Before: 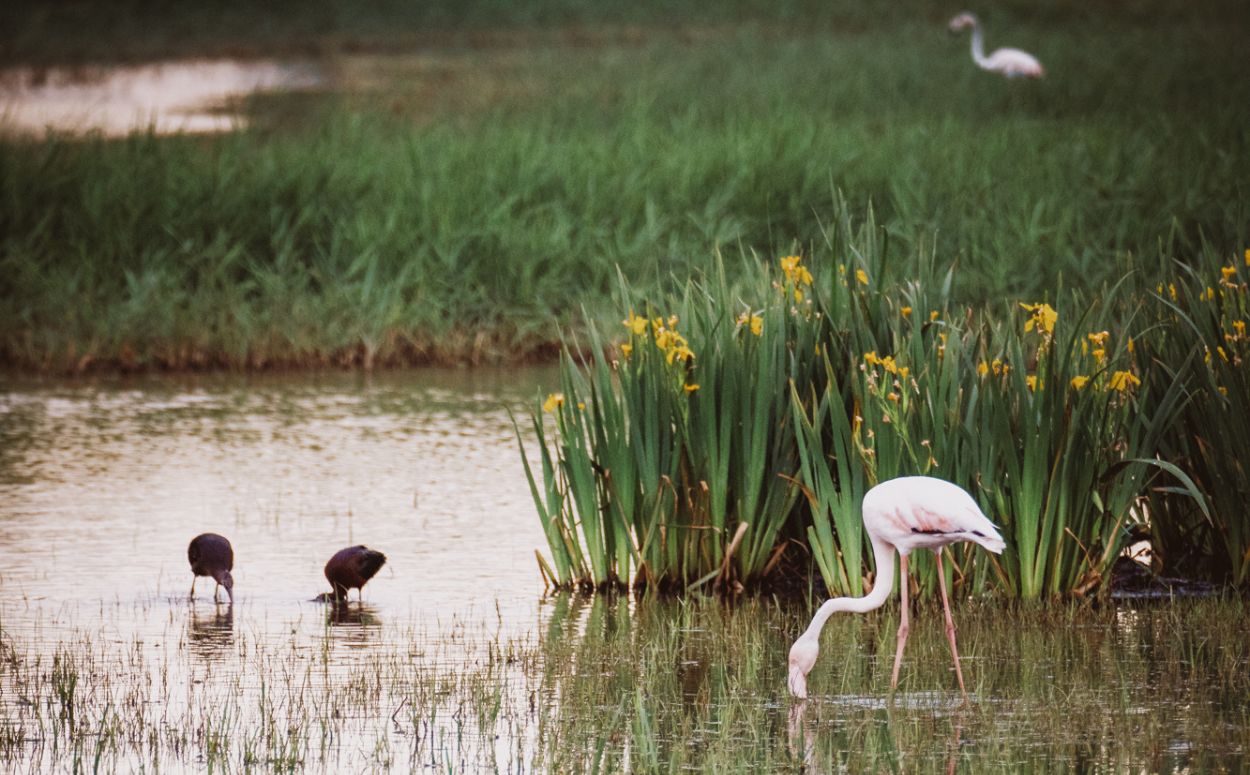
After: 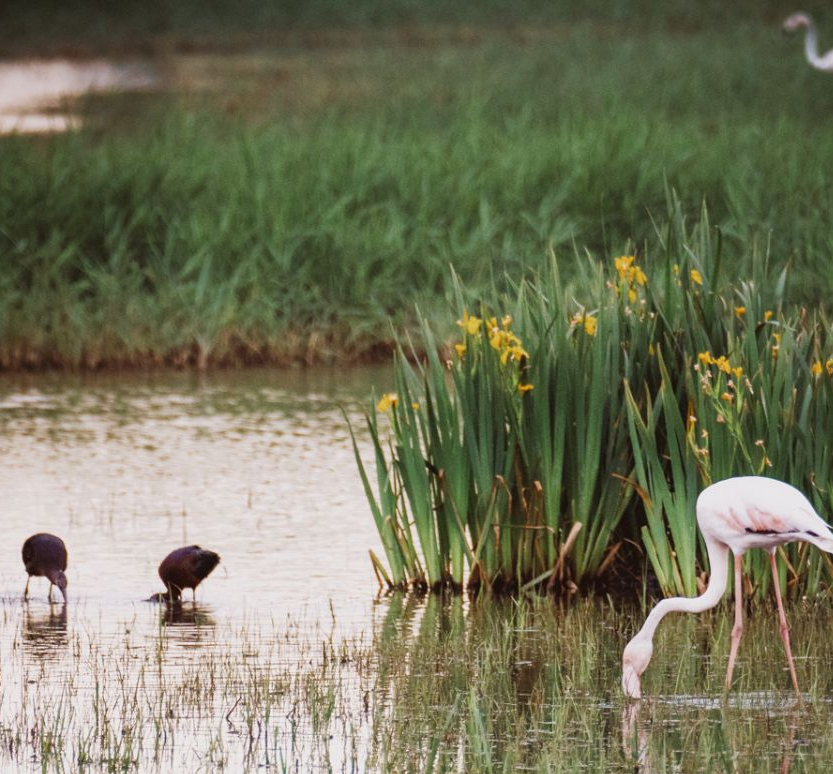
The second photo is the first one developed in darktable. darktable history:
crop and rotate: left 13.354%, right 19.986%
